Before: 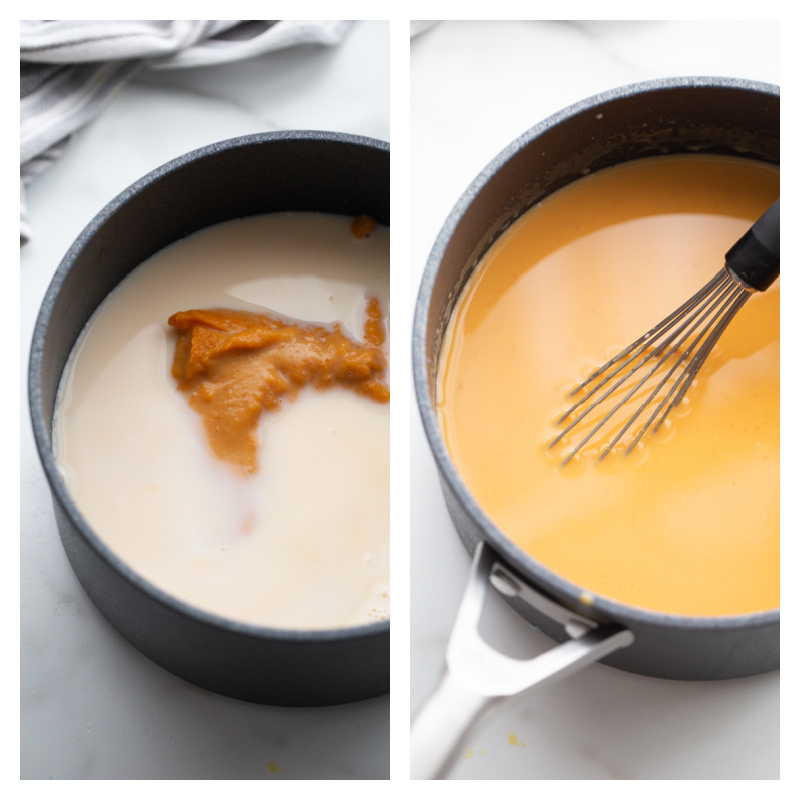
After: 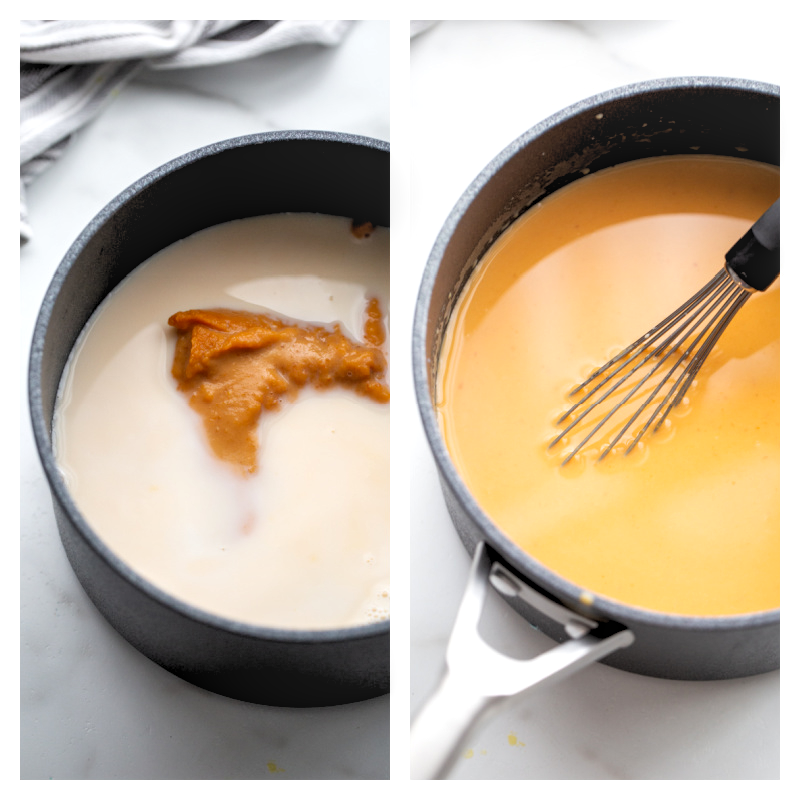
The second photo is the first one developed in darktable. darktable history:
local contrast: on, module defaults
rgb levels: levels [[0.013, 0.434, 0.89], [0, 0.5, 1], [0, 0.5, 1]]
